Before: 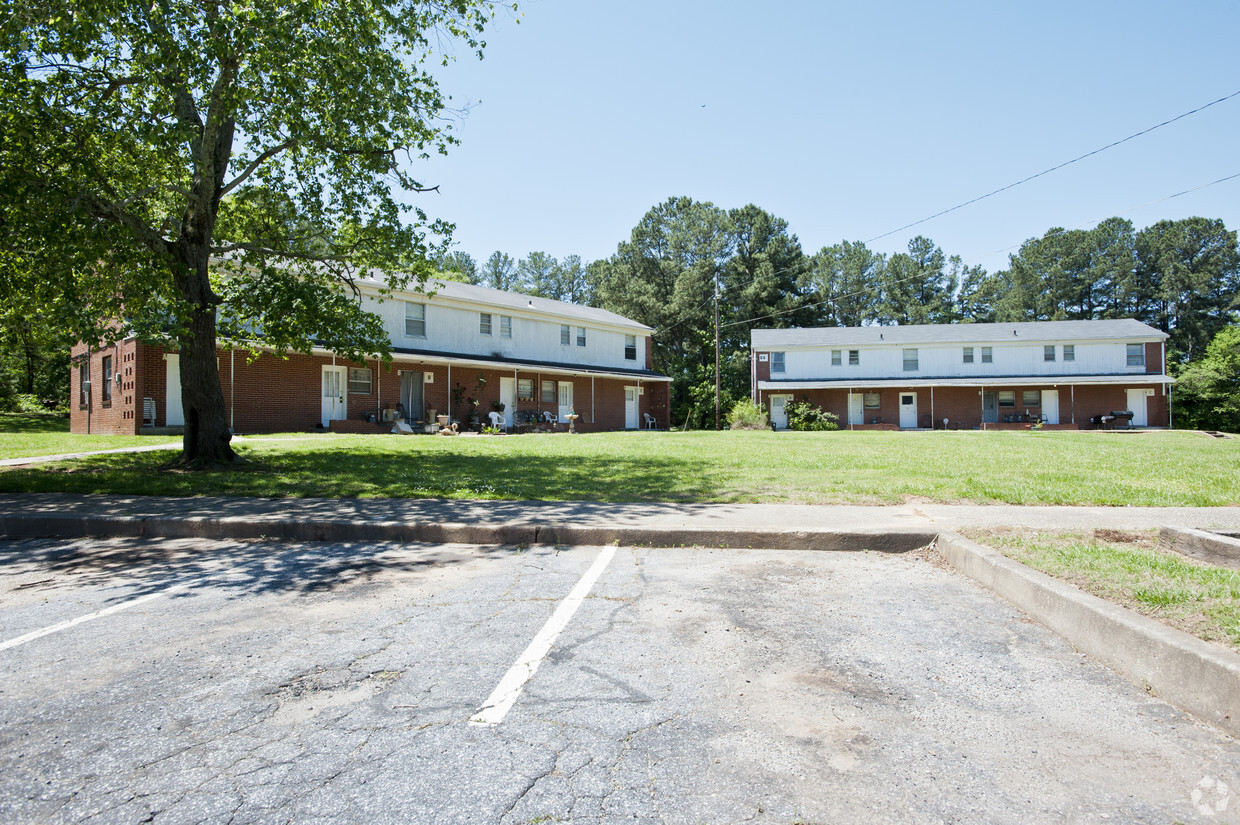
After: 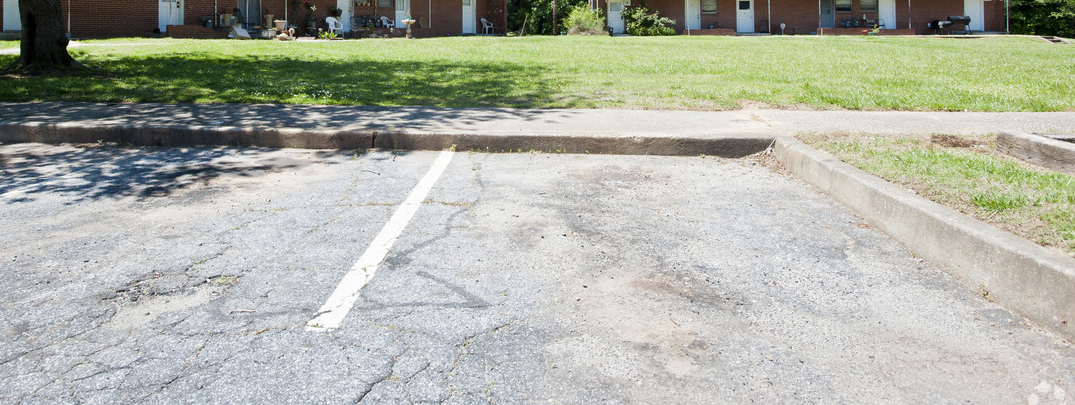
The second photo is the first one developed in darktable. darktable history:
crop and rotate: left 13.284%, top 47.959%, bottom 2.917%
